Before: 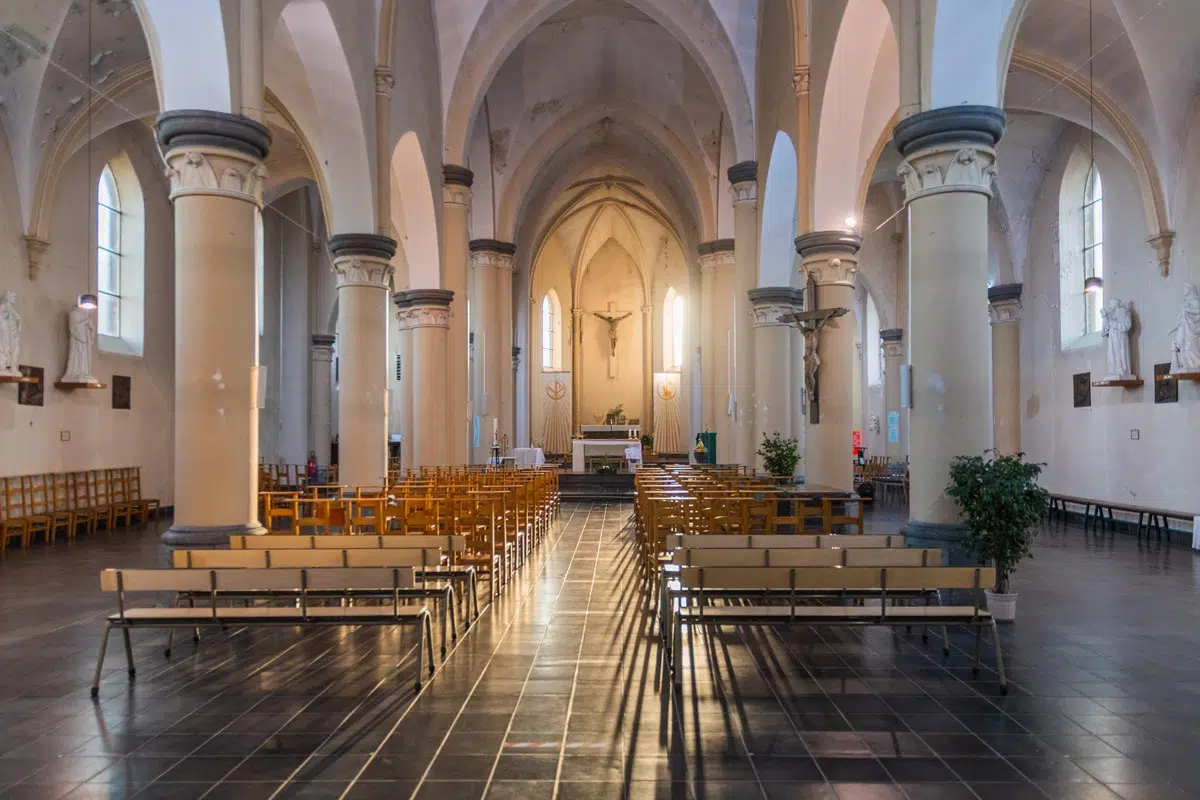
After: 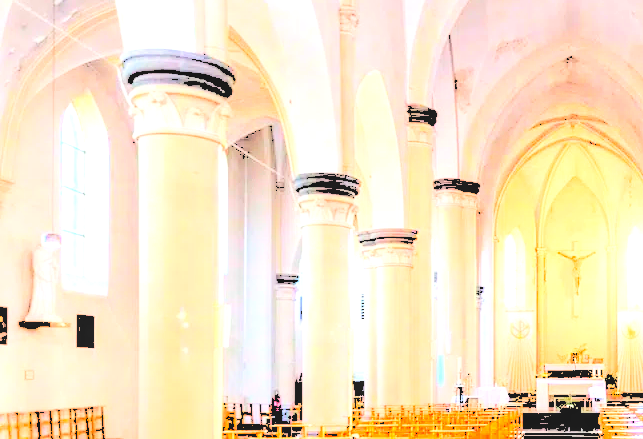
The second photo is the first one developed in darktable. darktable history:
tone equalizer: -8 EV 0.211 EV, -7 EV 0.387 EV, -6 EV 0.387 EV, -5 EV 0.222 EV, -3 EV -0.246 EV, -2 EV -0.413 EV, -1 EV -0.437 EV, +0 EV -0.261 EV, edges refinement/feathering 500, mask exposure compensation -1.57 EV, preserve details no
levels: white 99.93%, levels [0.246, 0.256, 0.506]
crop and rotate: left 3.047%, top 7.685%, right 43.335%, bottom 37.436%
local contrast: on, module defaults
